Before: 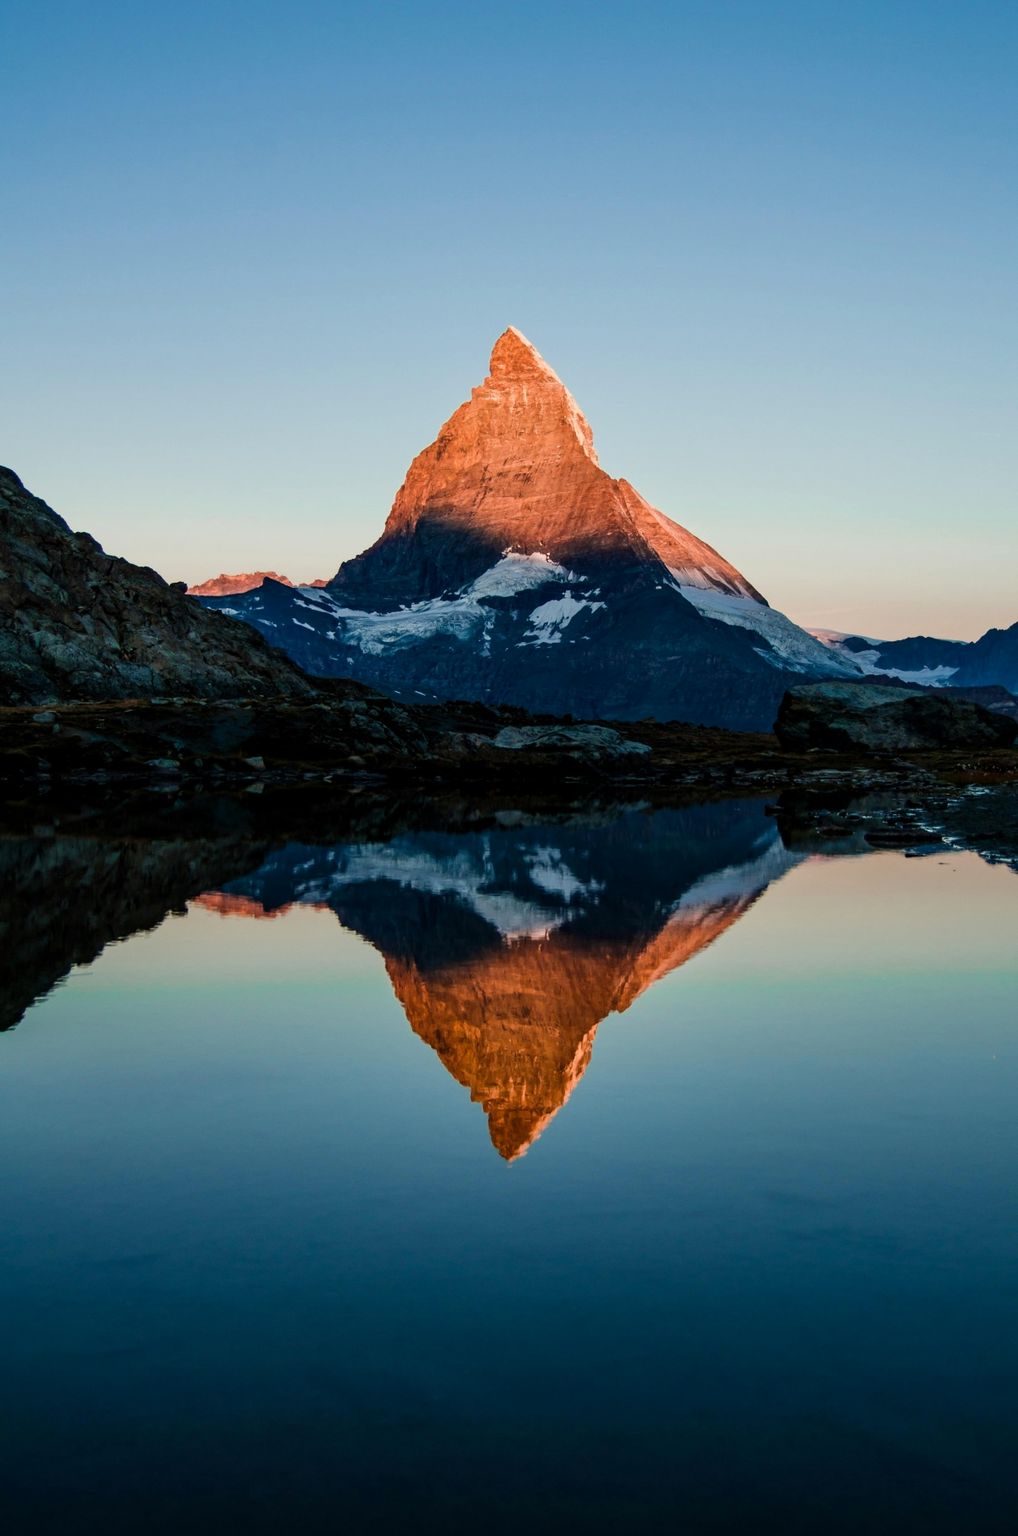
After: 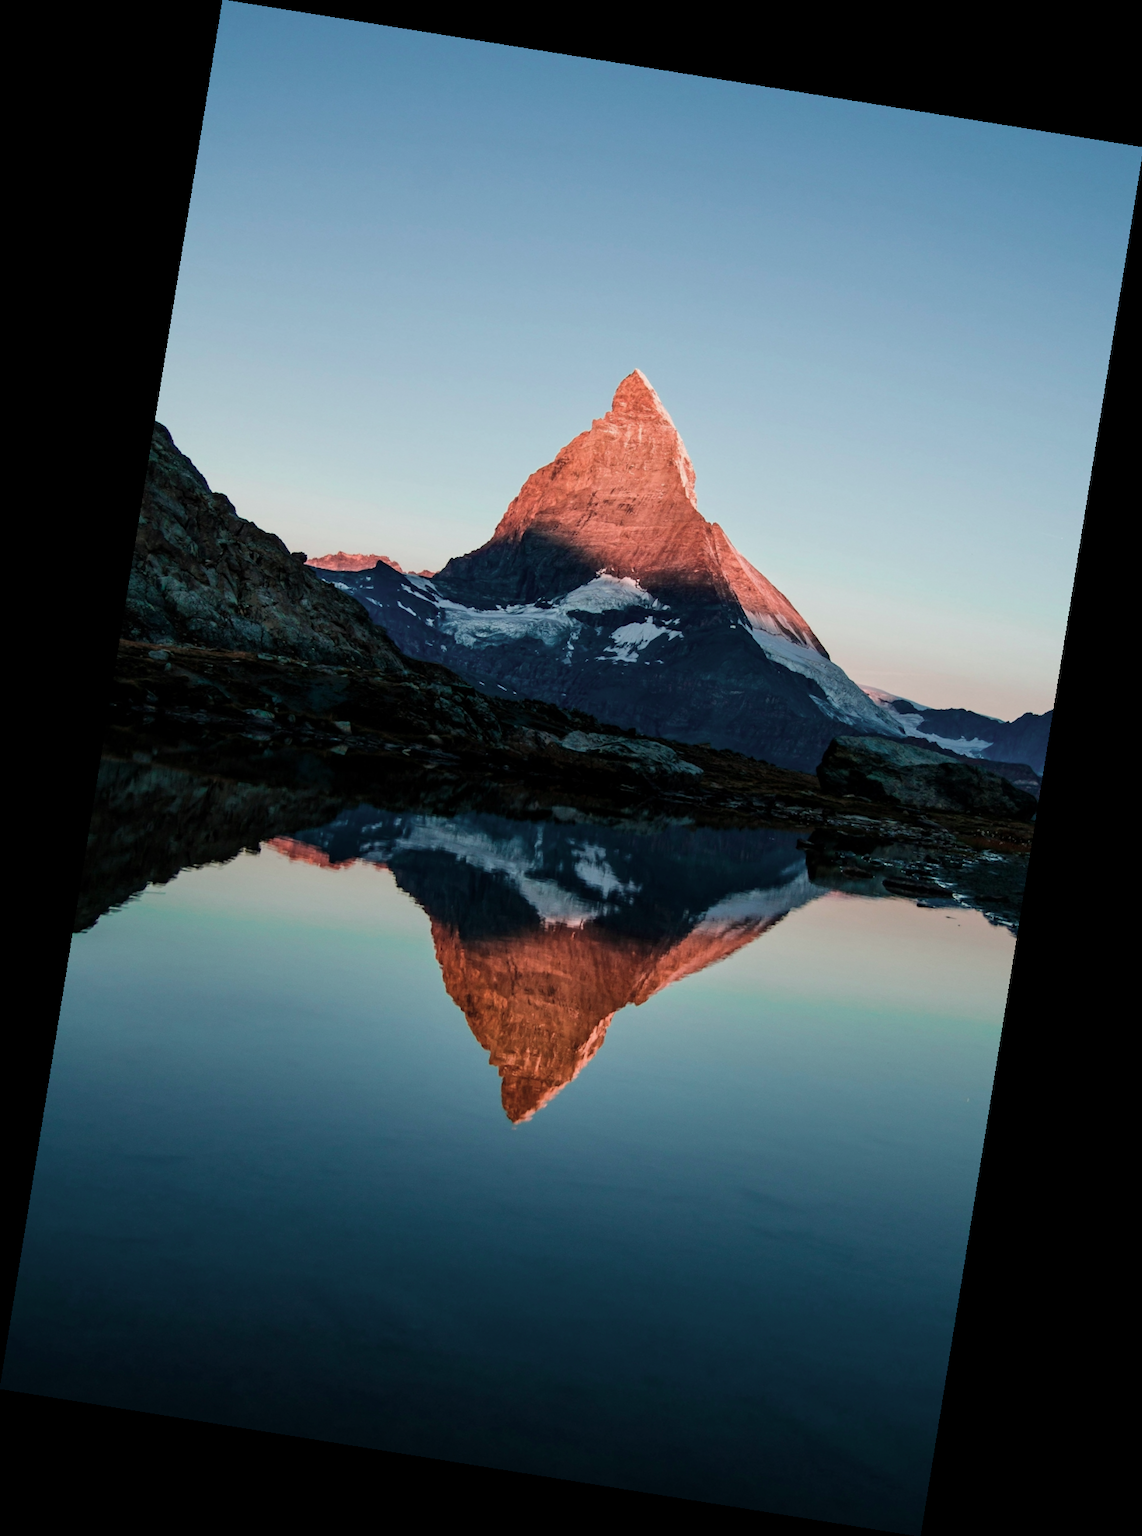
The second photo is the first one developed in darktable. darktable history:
color contrast: blue-yellow contrast 0.7
white balance: red 0.98, blue 1.034
rotate and perspective: rotation 9.12°, automatic cropping off
